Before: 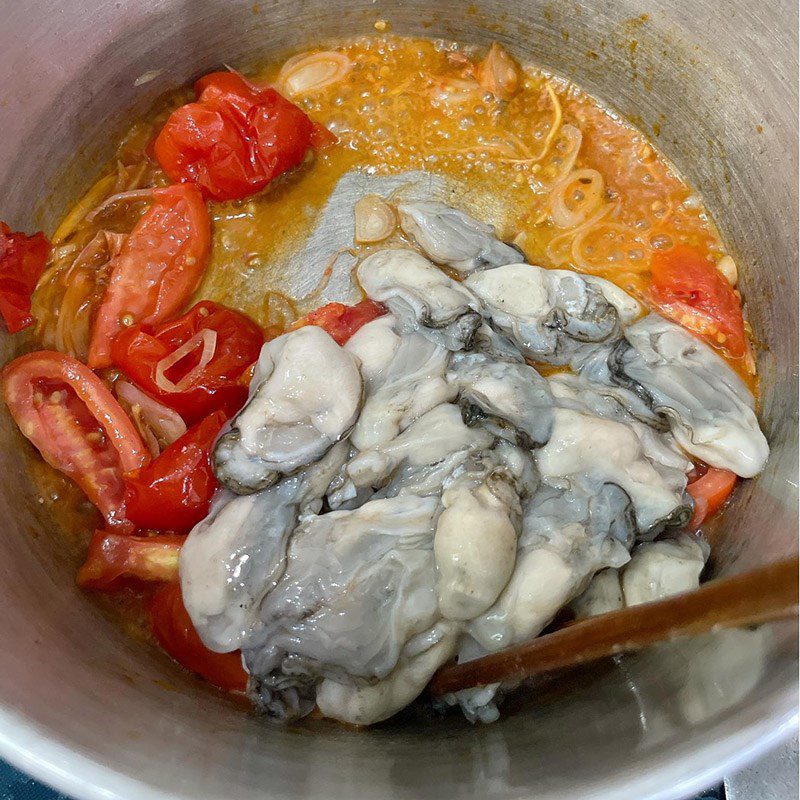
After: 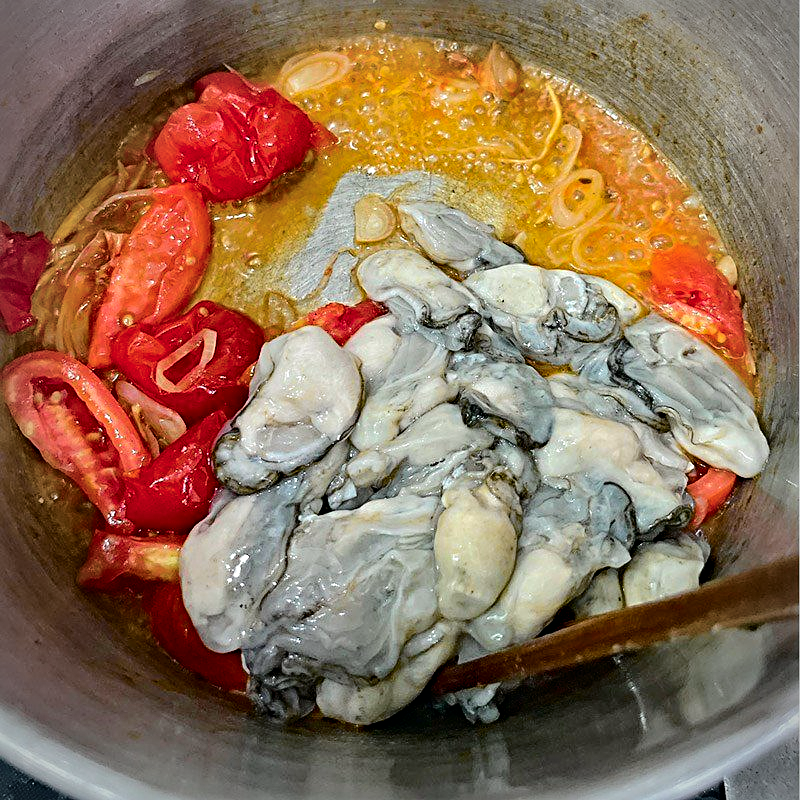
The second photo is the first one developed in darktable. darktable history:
shadows and highlights: shadows 31.51, highlights -31.28, soften with gaussian
tone curve: curves: ch0 [(0, 0) (0.081, 0.044) (0.185, 0.145) (0.283, 0.273) (0.405, 0.449) (0.495, 0.554) (0.686, 0.743) (0.826, 0.853) (0.978, 0.988)]; ch1 [(0, 0) (0.147, 0.166) (0.321, 0.362) (0.371, 0.402) (0.423, 0.426) (0.479, 0.472) (0.505, 0.497) (0.521, 0.506) (0.551, 0.546) (0.586, 0.571) (0.625, 0.638) (0.68, 0.715) (1, 1)]; ch2 [(0, 0) (0.346, 0.378) (0.404, 0.427) (0.502, 0.498) (0.531, 0.517) (0.547, 0.526) (0.582, 0.571) (0.629, 0.626) (0.717, 0.678) (1, 1)], color space Lab, independent channels, preserve colors none
sharpen: radius 3.983
vignetting: on, module defaults
haze removal: strength 0.298, distance 0.256, compatibility mode true, adaptive false
color balance rgb: perceptual saturation grading › global saturation 19.596%, global vibrance 20%
